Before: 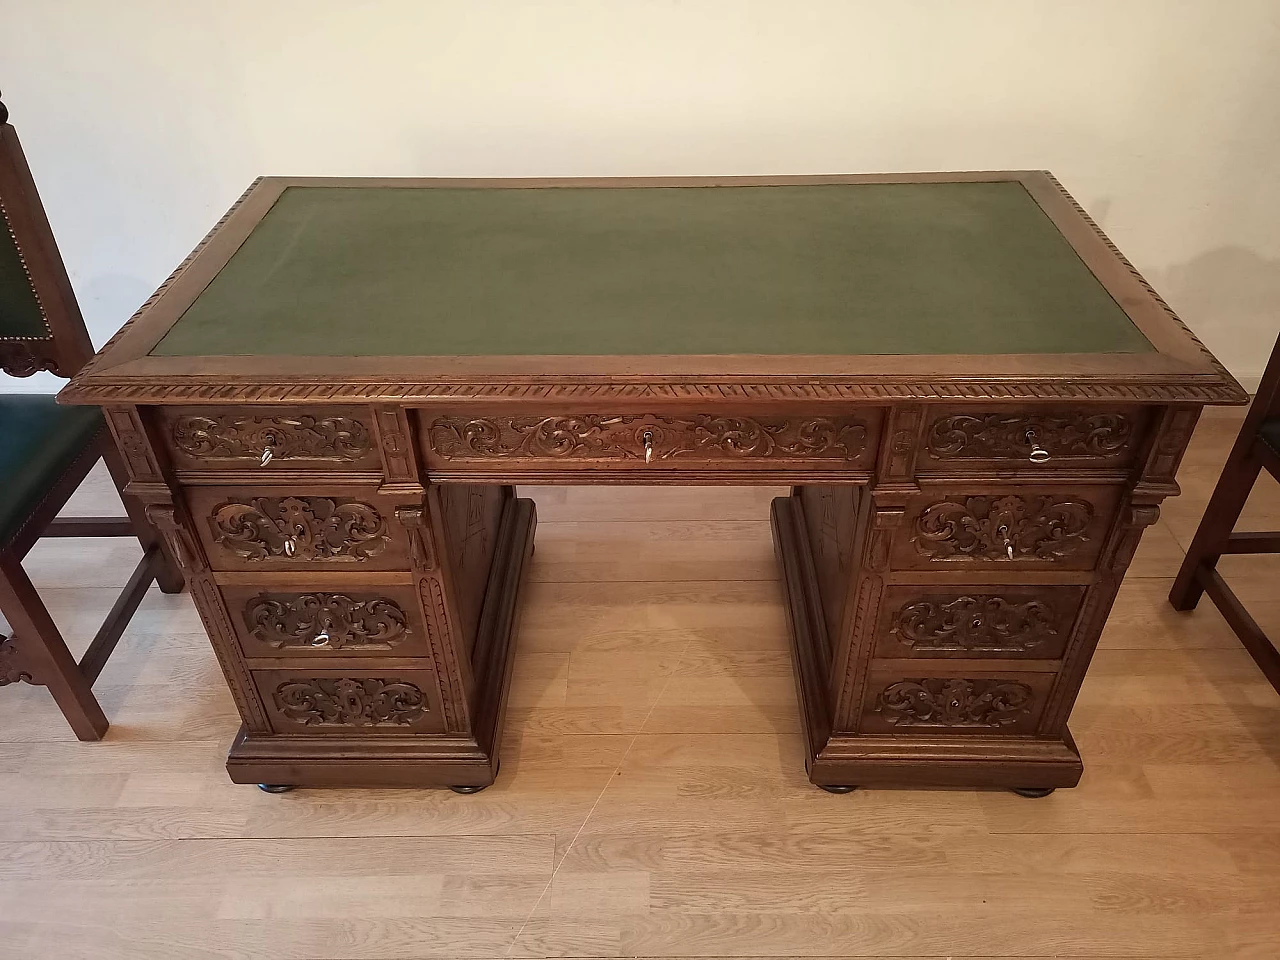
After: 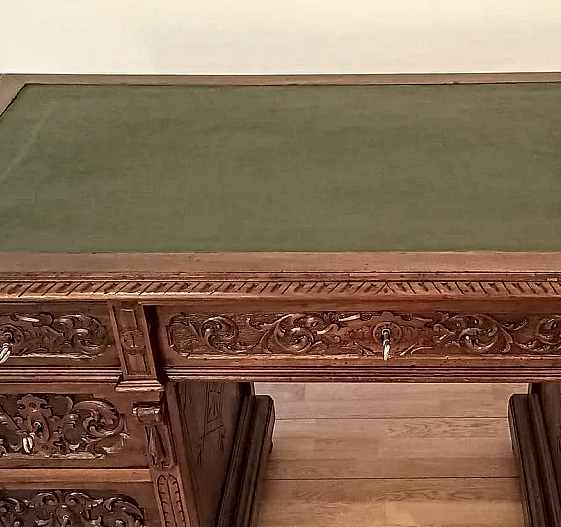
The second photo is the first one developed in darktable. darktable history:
crop: left 20.505%, top 10.828%, right 35.658%, bottom 34.252%
local contrast: on, module defaults
contrast equalizer: octaves 7, y [[0.5, 0.542, 0.583, 0.625, 0.667, 0.708], [0.5 ×6], [0.5 ×6], [0 ×6], [0 ×6]]
shadows and highlights: shadows -1.7, highlights 40.65, highlights color adjustment 46.83%
